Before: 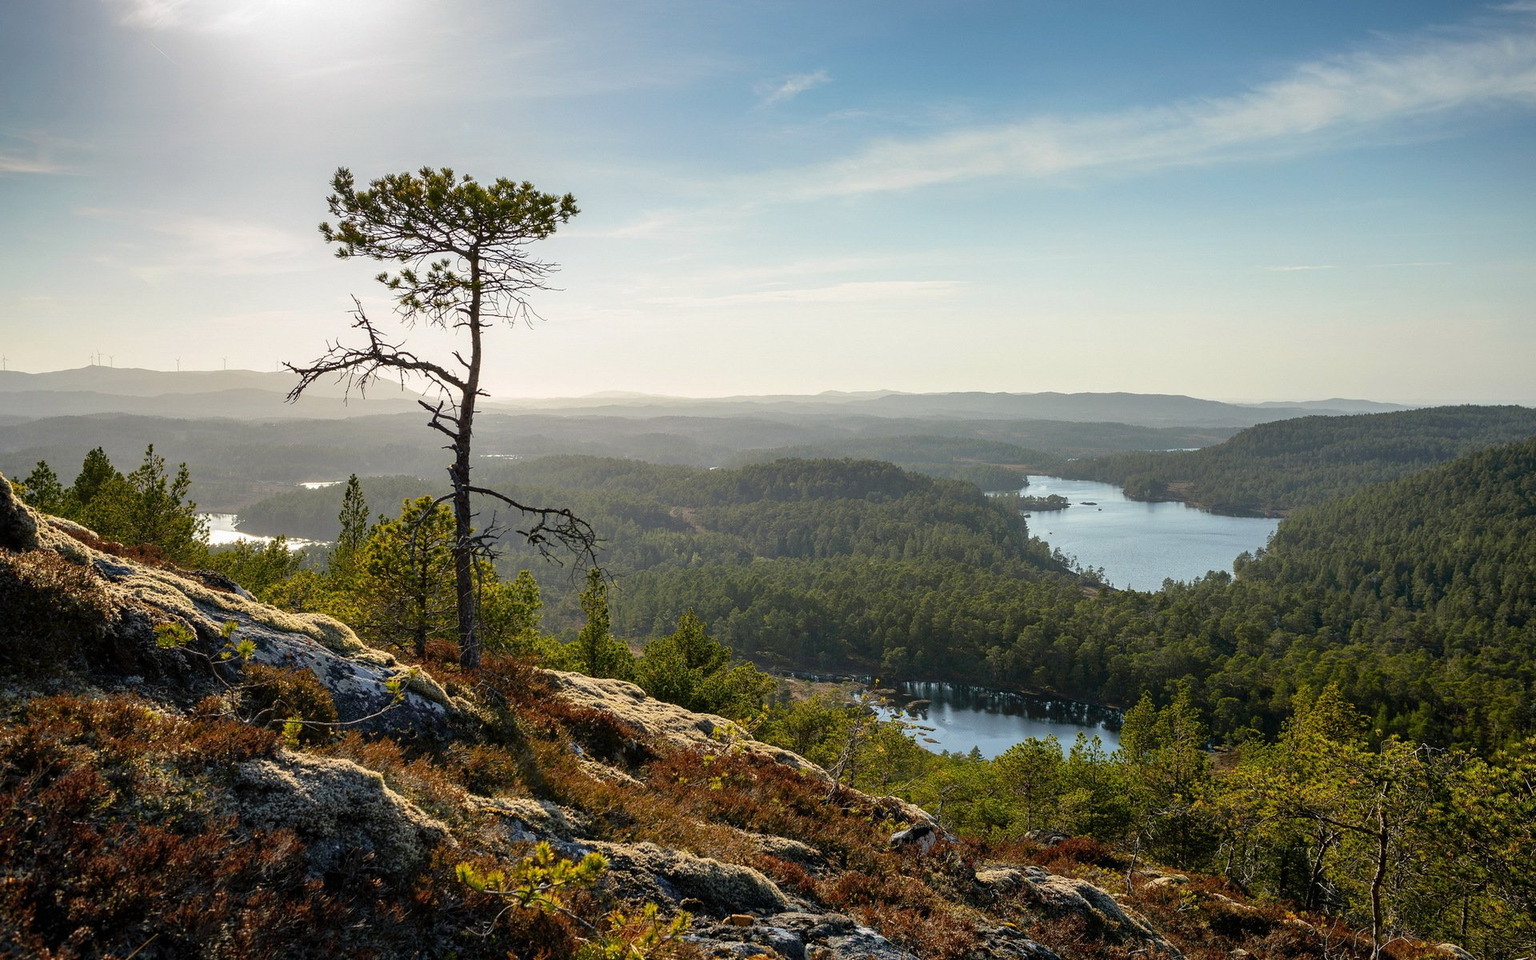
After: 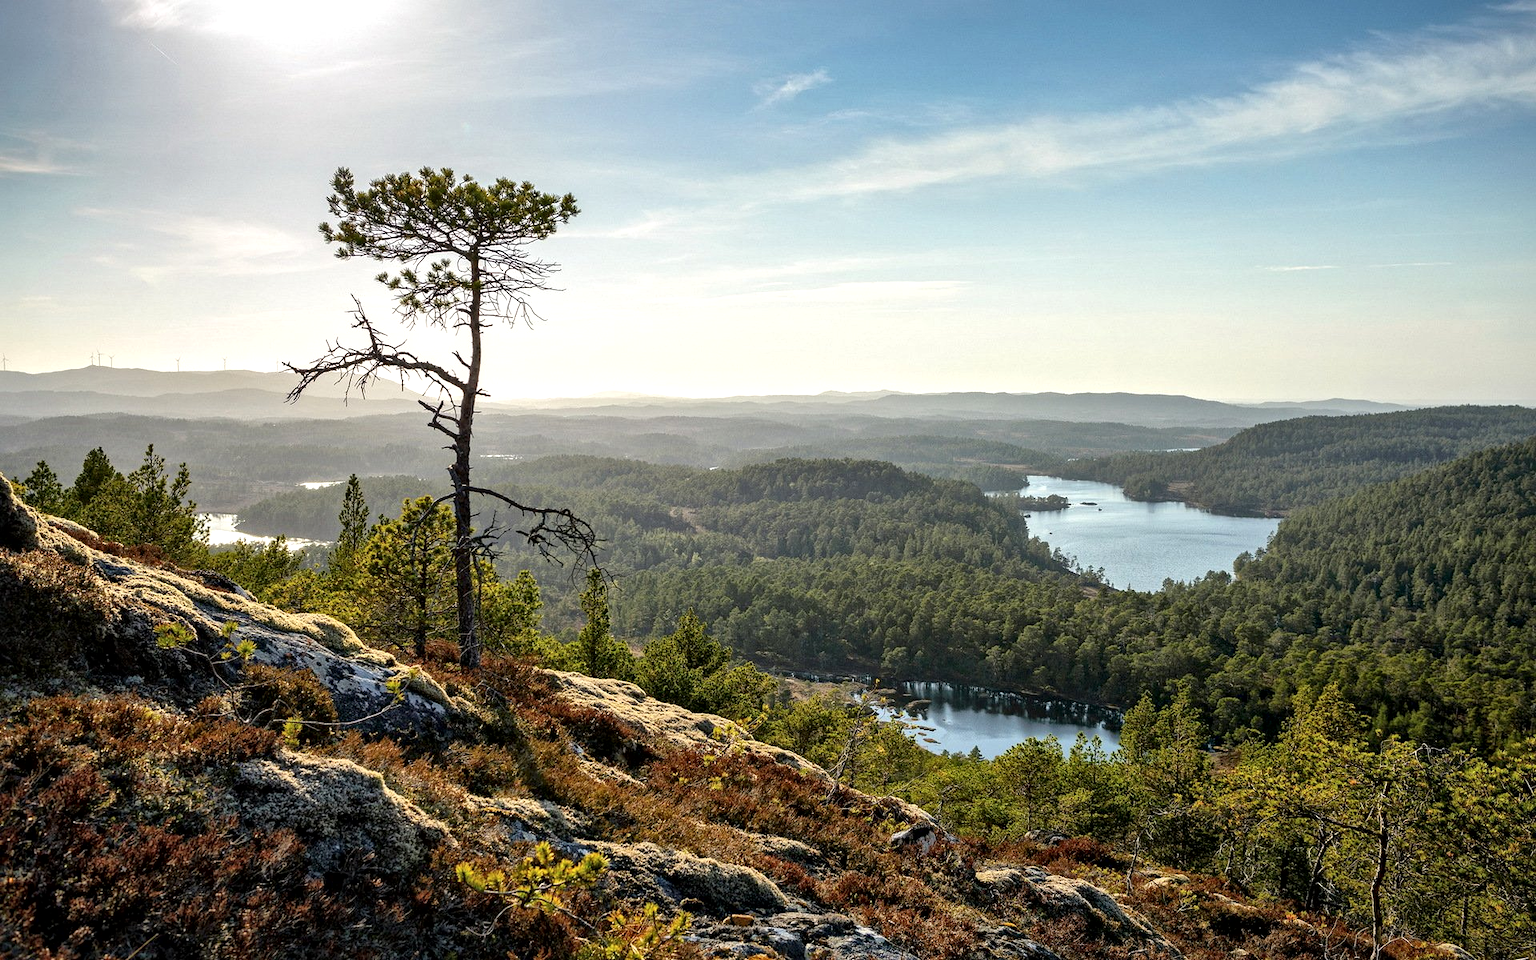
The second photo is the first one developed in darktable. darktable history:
exposure: exposure 0.292 EV, compensate exposure bias true, compensate highlight preservation false
local contrast: mode bilateral grid, contrast 20, coarseness 19, detail 163%, midtone range 0.2
